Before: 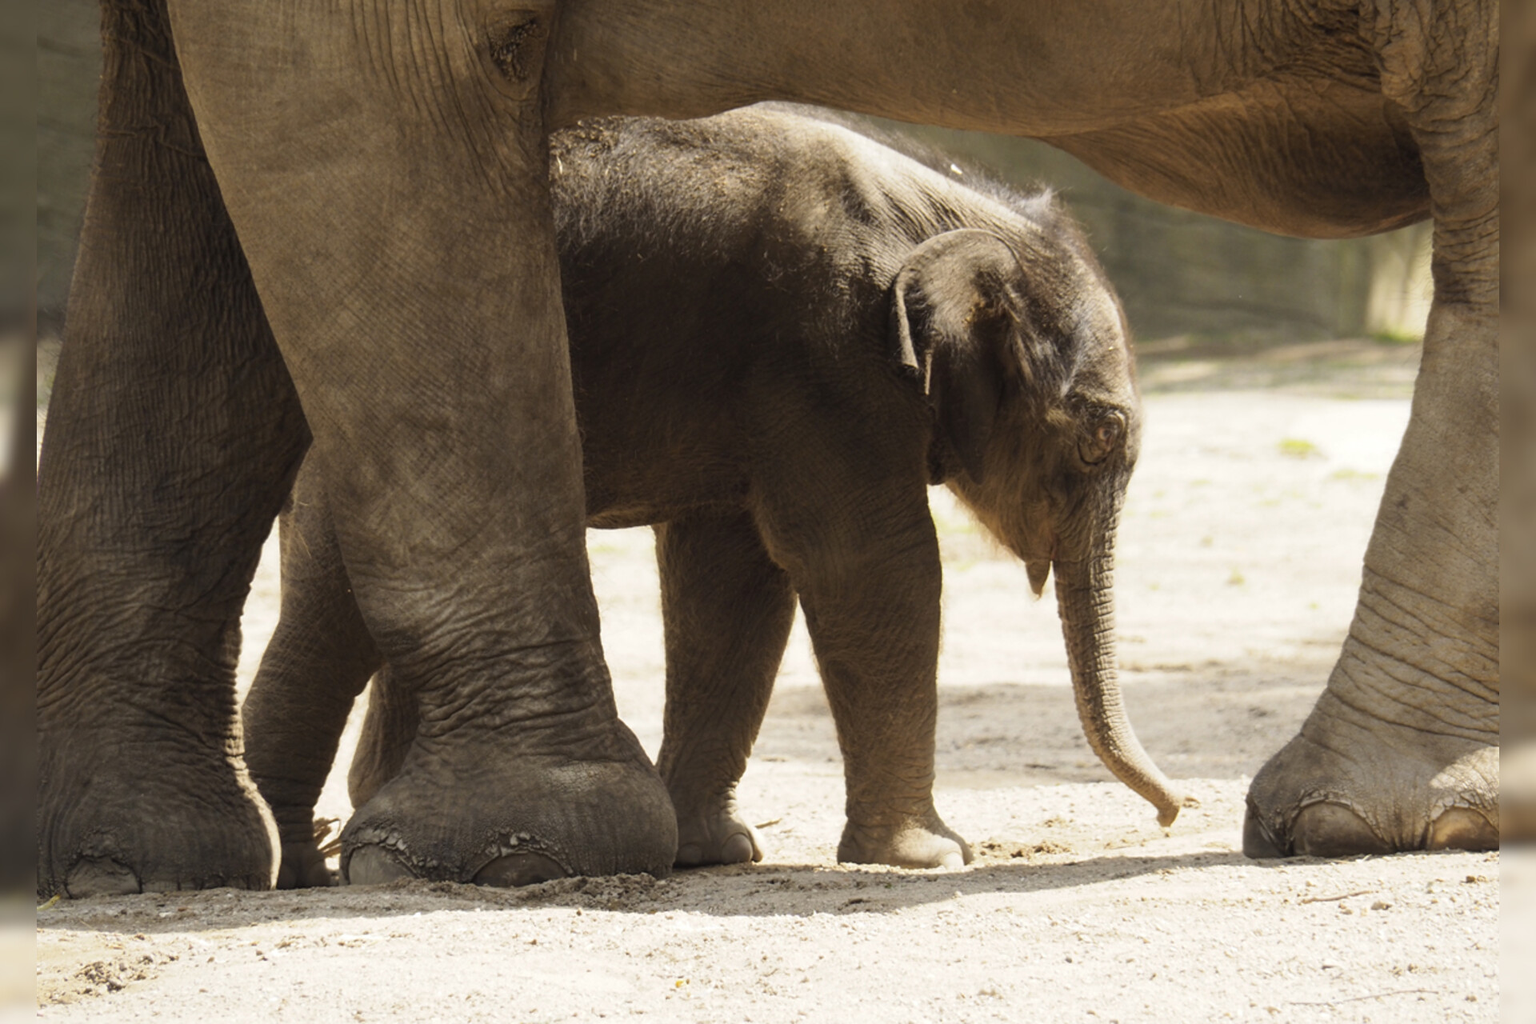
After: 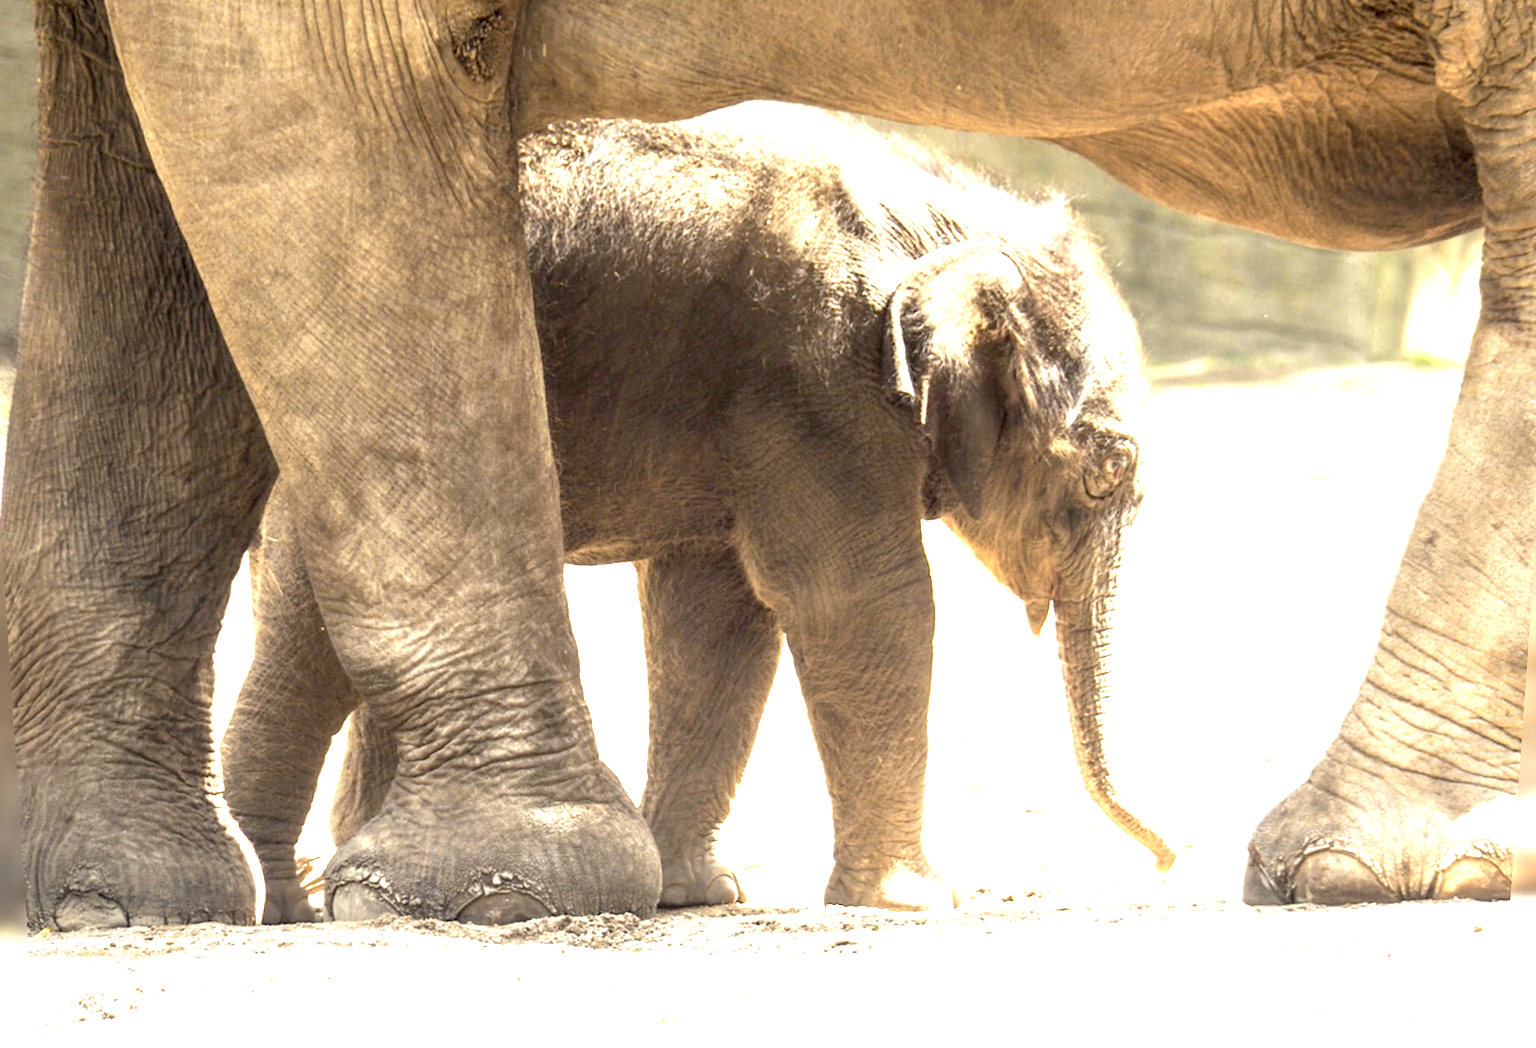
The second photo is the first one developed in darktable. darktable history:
local contrast: on, module defaults
exposure: black level correction 0.005, exposure 2.084 EV, compensate highlight preservation false
rotate and perspective: rotation 0.074°, lens shift (vertical) 0.096, lens shift (horizontal) -0.041, crop left 0.043, crop right 0.952, crop top 0.024, crop bottom 0.979
